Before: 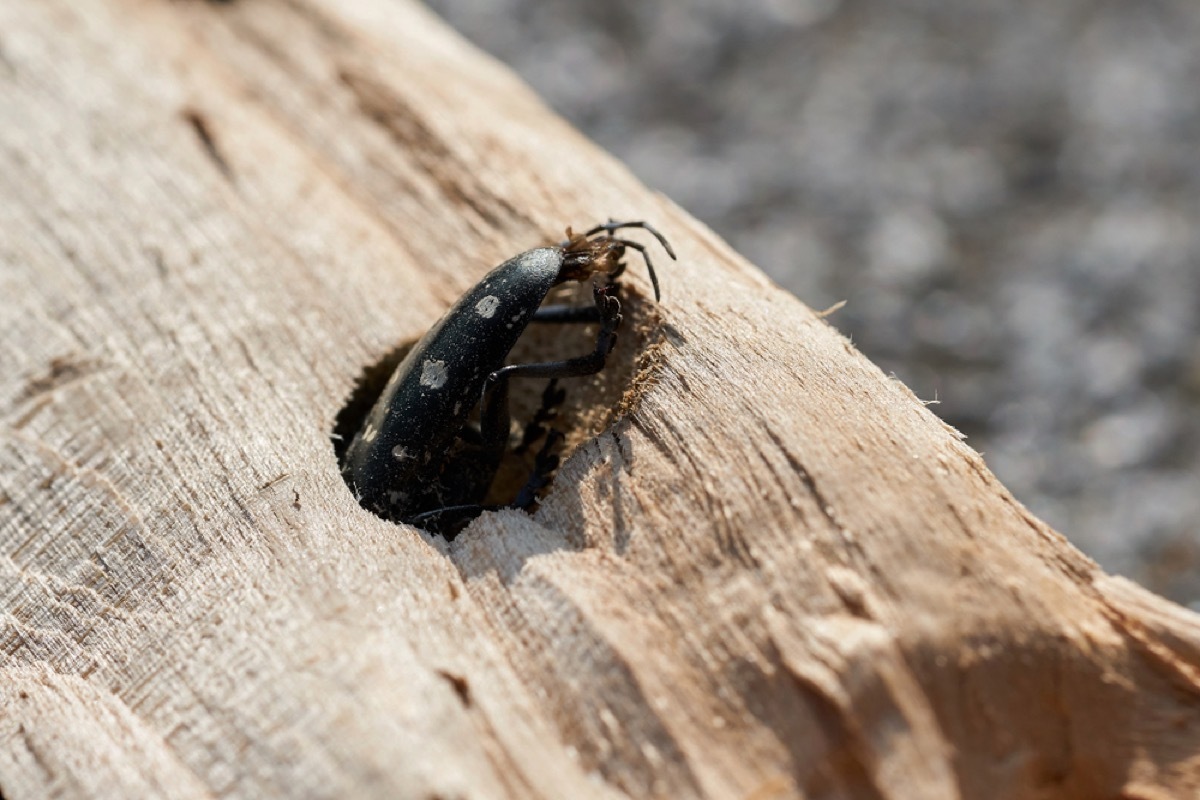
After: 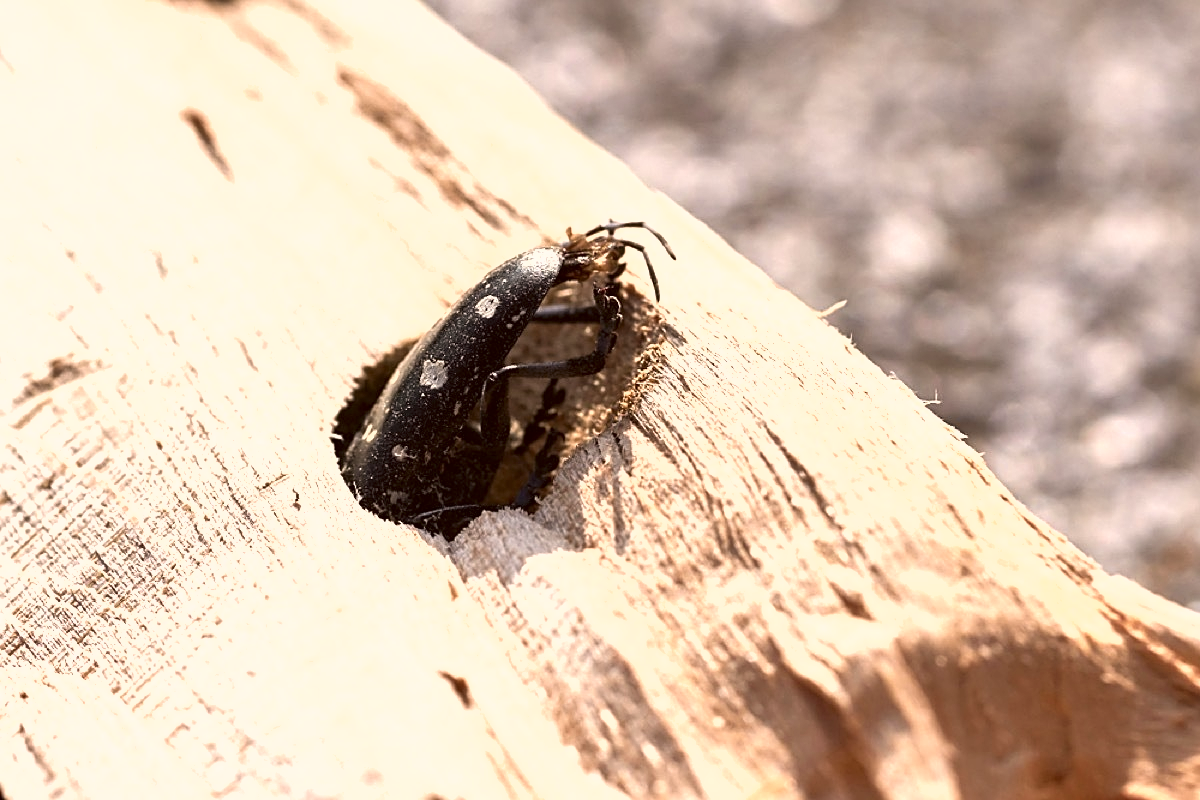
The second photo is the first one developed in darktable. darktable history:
sharpen: on, module defaults
exposure: black level correction 0, exposure 1.2 EV, compensate exposure bias true, compensate highlight preservation false
color correction: highlights a* 10.2, highlights b* 9.64, shadows a* 8.01, shadows b* 8.51, saturation 0.795
shadows and highlights: shadows 37.46, highlights -27.89, highlights color adjustment 89.51%, soften with gaussian
